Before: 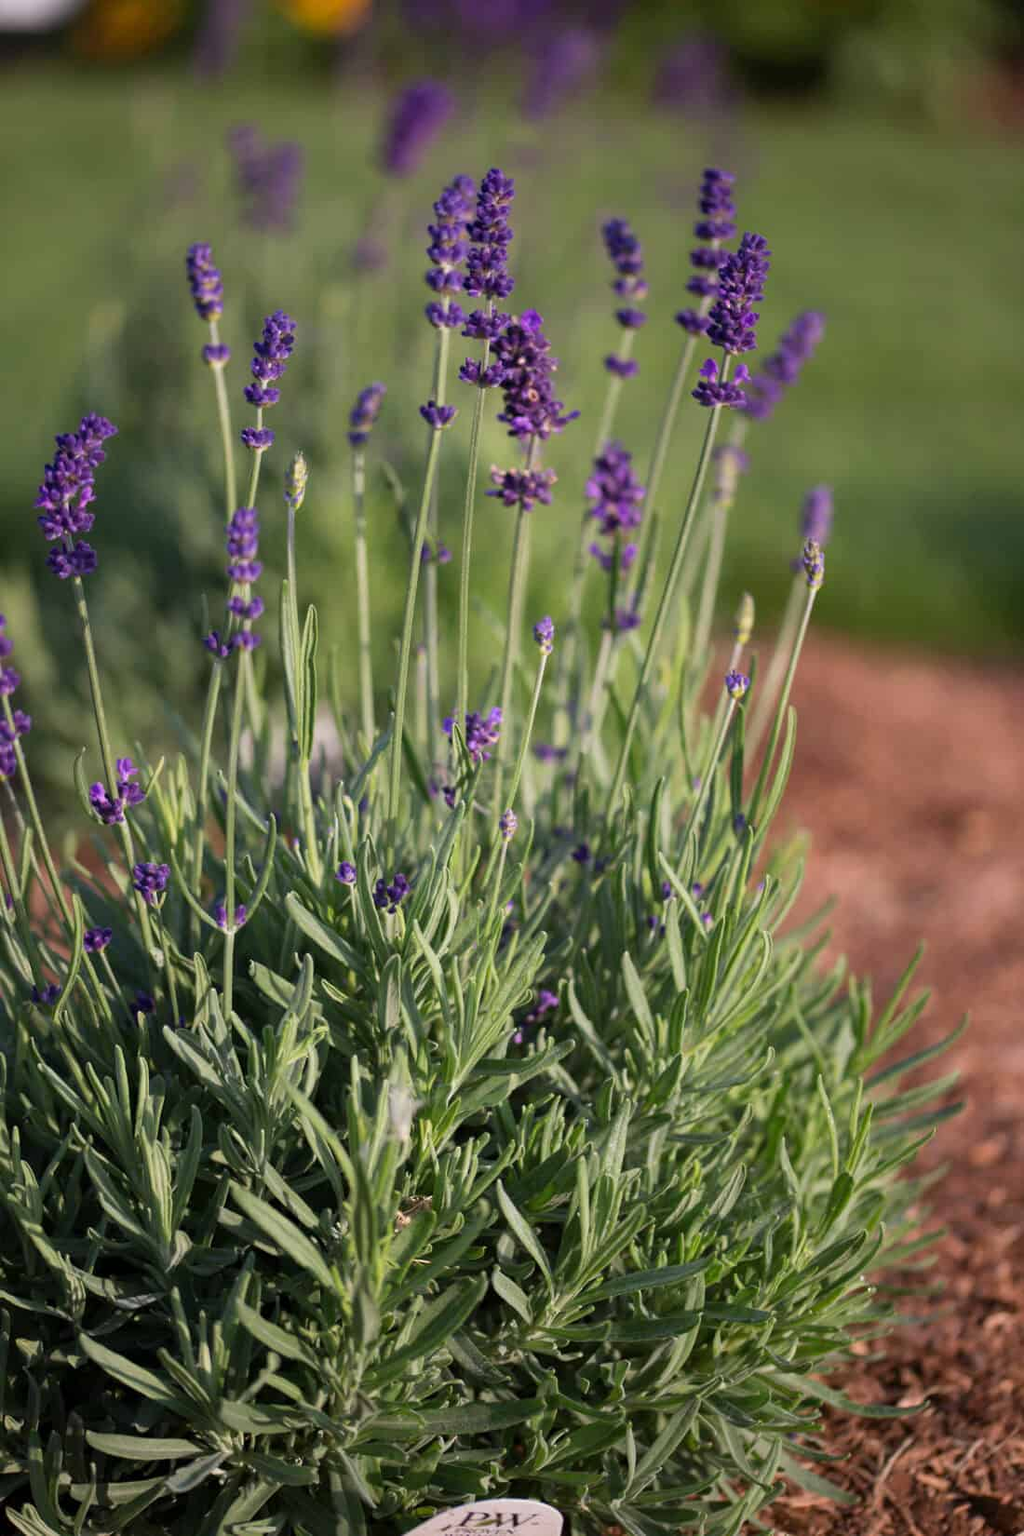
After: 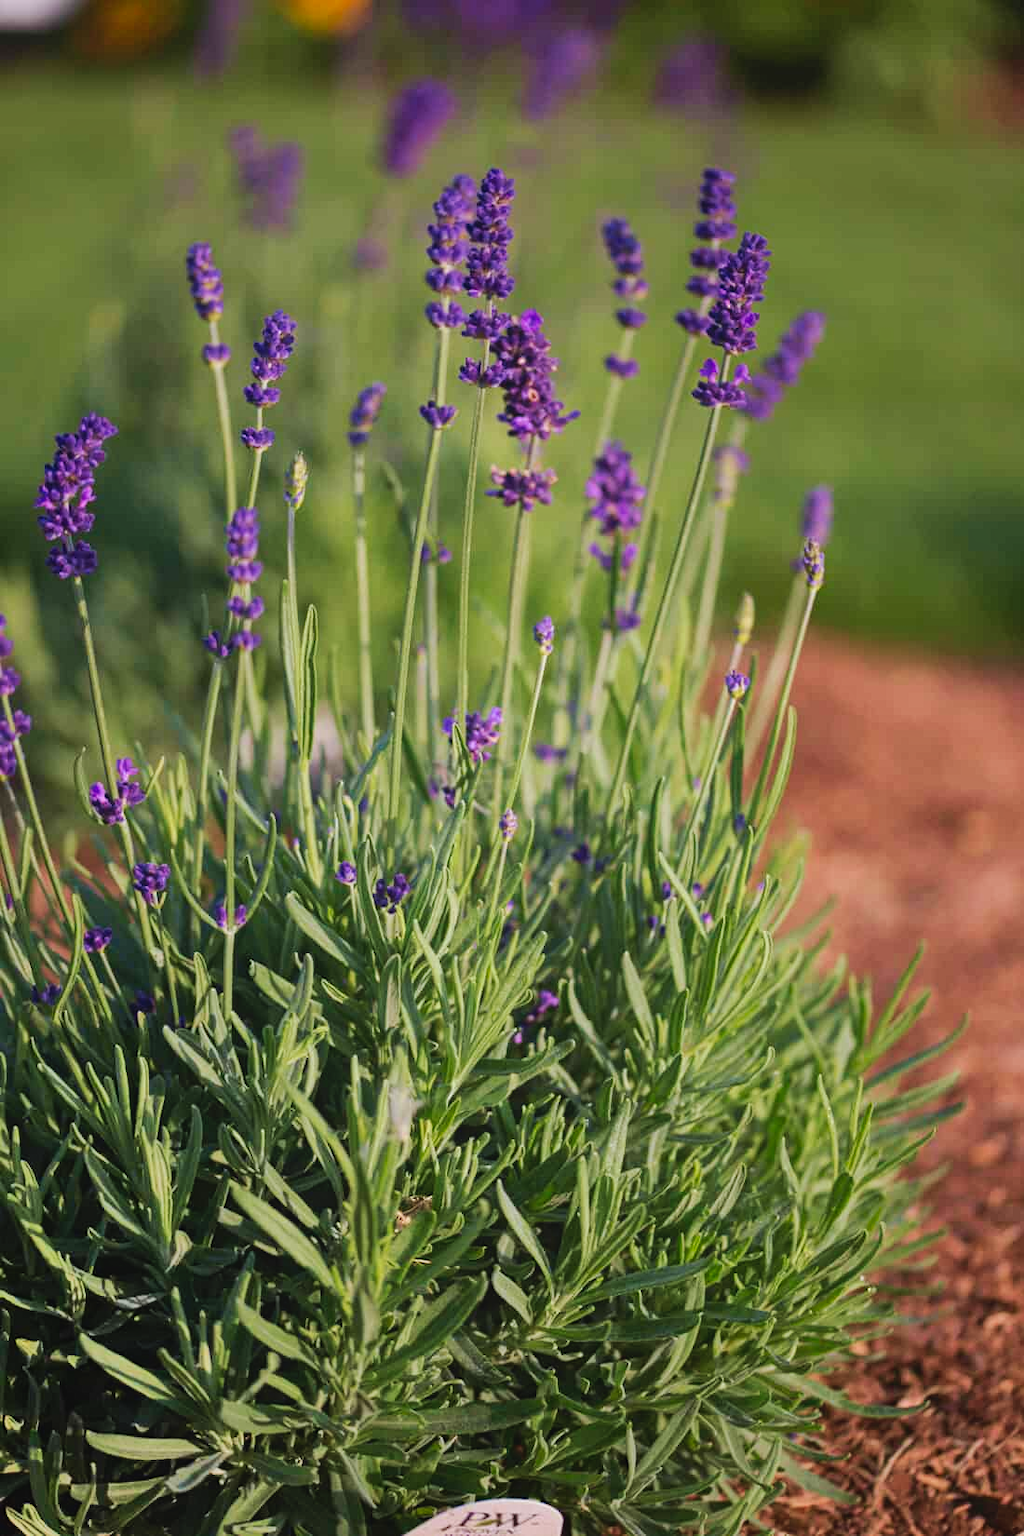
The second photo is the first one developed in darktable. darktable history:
tone curve: curves: ch0 [(0, 0.01) (0.037, 0.032) (0.131, 0.108) (0.275, 0.258) (0.483, 0.512) (0.61, 0.661) (0.696, 0.742) (0.792, 0.834) (0.911, 0.936) (0.997, 0.995)]; ch1 [(0, 0) (0.308, 0.29) (0.425, 0.411) (0.503, 0.502) (0.551, 0.563) (0.683, 0.706) (0.746, 0.77) (1, 1)]; ch2 [(0, 0) (0.246, 0.233) (0.36, 0.352) (0.415, 0.415) (0.485, 0.487) (0.502, 0.502) (0.525, 0.523) (0.545, 0.552) (0.587, 0.6) (0.636, 0.652) (0.711, 0.729) (0.845, 0.855) (0.998, 0.977)], preserve colors none
velvia: on, module defaults
shadows and highlights: soften with gaussian
contrast equalizer: y [[0.439, 0.44, 0.442, 0.457, 0.493, 0.498], [0.5 ×6], [0.5 ×6], [0 ×6], [0 ×6]]
